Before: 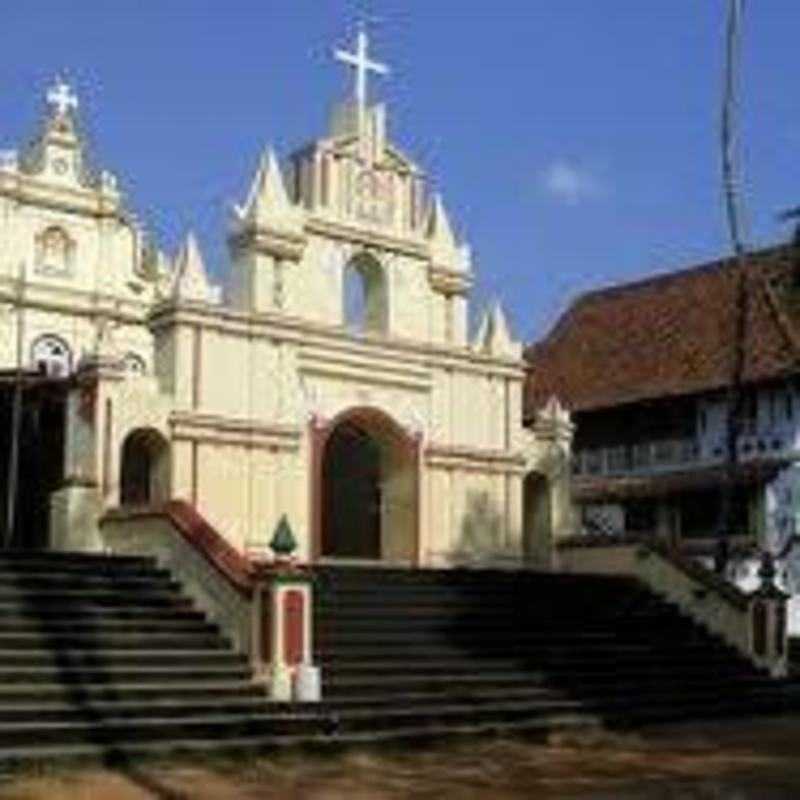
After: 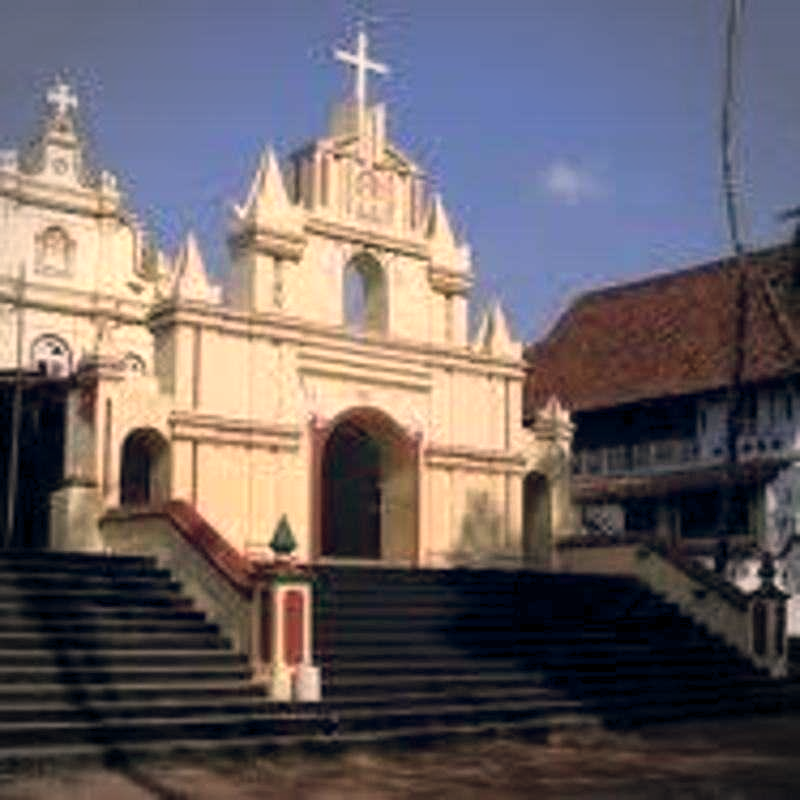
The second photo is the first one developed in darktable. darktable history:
white balance: red 1.127, blue 0.943
vignetting: fall-off radius 45%, brightness -0.33
color balance rgb: shadows lift › hue 87.51°, highlights gain › chroma 1.62%, highlights gain › hue 55.1°, global offset › chroma 0.1%, global offset › hue 253.66°, linear chroma grading › global chroma 0.5%
contrast brightness saturation: contrast 0.01, saturation -0.05
